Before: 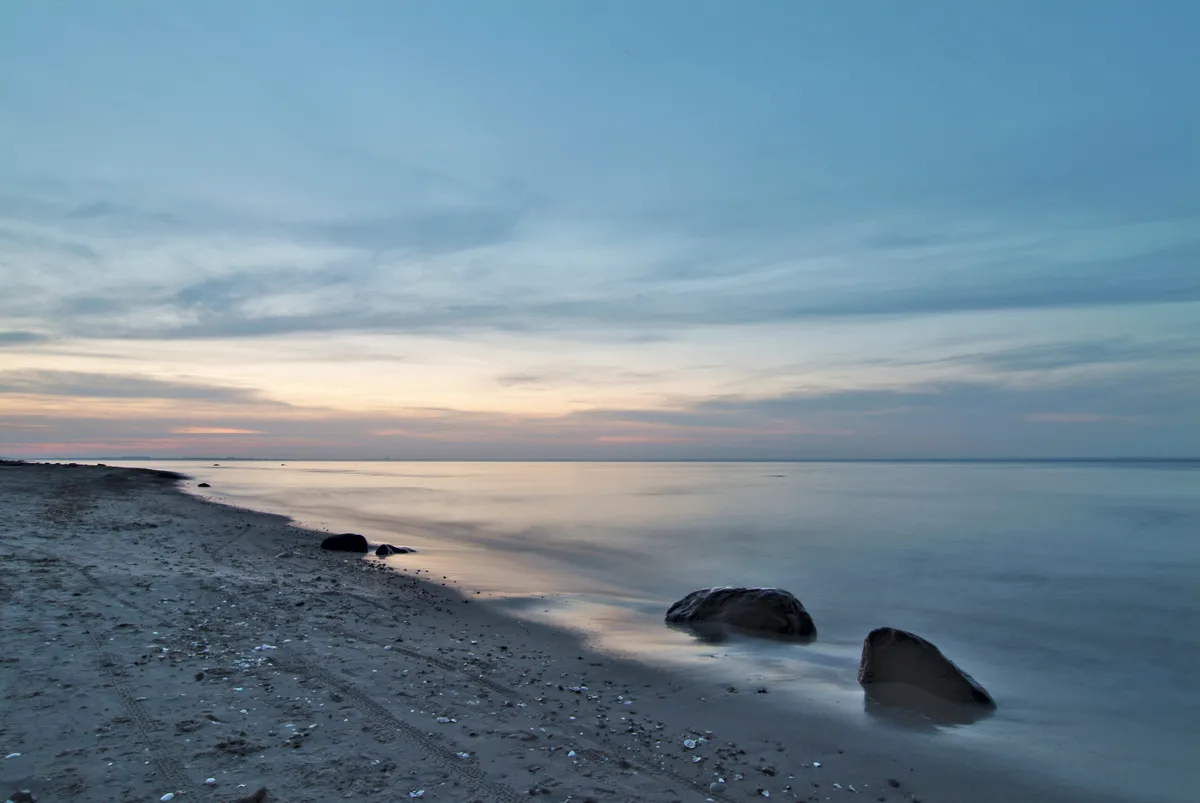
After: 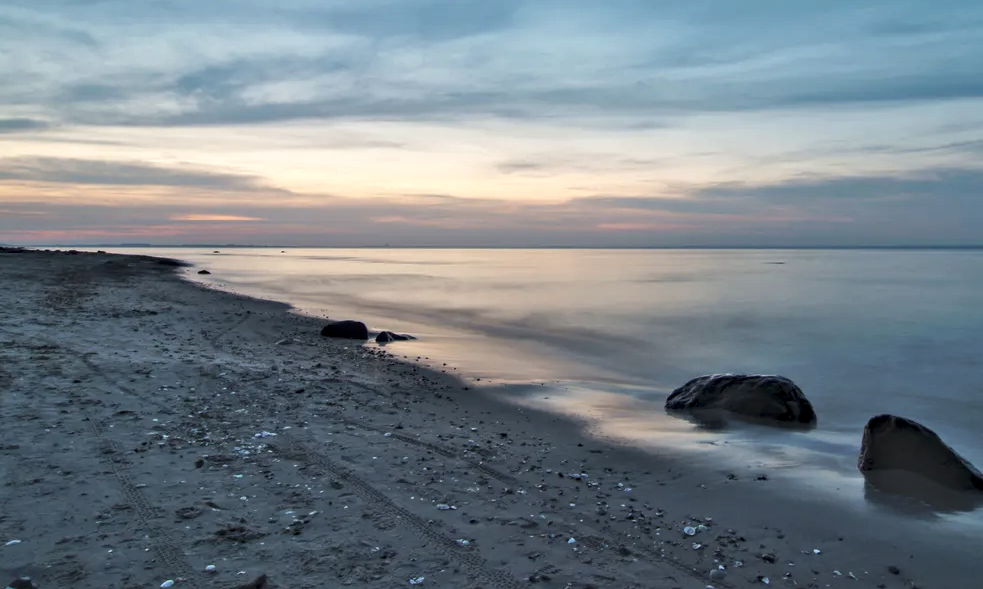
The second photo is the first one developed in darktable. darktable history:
crop: top 26.528%, right 18.058%
tone curve: curves: ch0 [(0, 0) (0.003, 0.003) (0.011, 0.015) (0.025, 0.031) (0.044, 0.056) (0.069, 0.083) (0.1, 0.113) (0.136, 0.145) (0.177, 0.184) (0.224, 0.225) (0.277, 0.275) (0.335, 0.327) (0.399, 0.385) (0.468, 0.447) (0.543, 0.528) (0.623, 0.611) (0.709, 0.703) (0.801, 0.802) (0.898, 0.902) (1, 1)], preserve colors none
local contrast: on, module defaults
